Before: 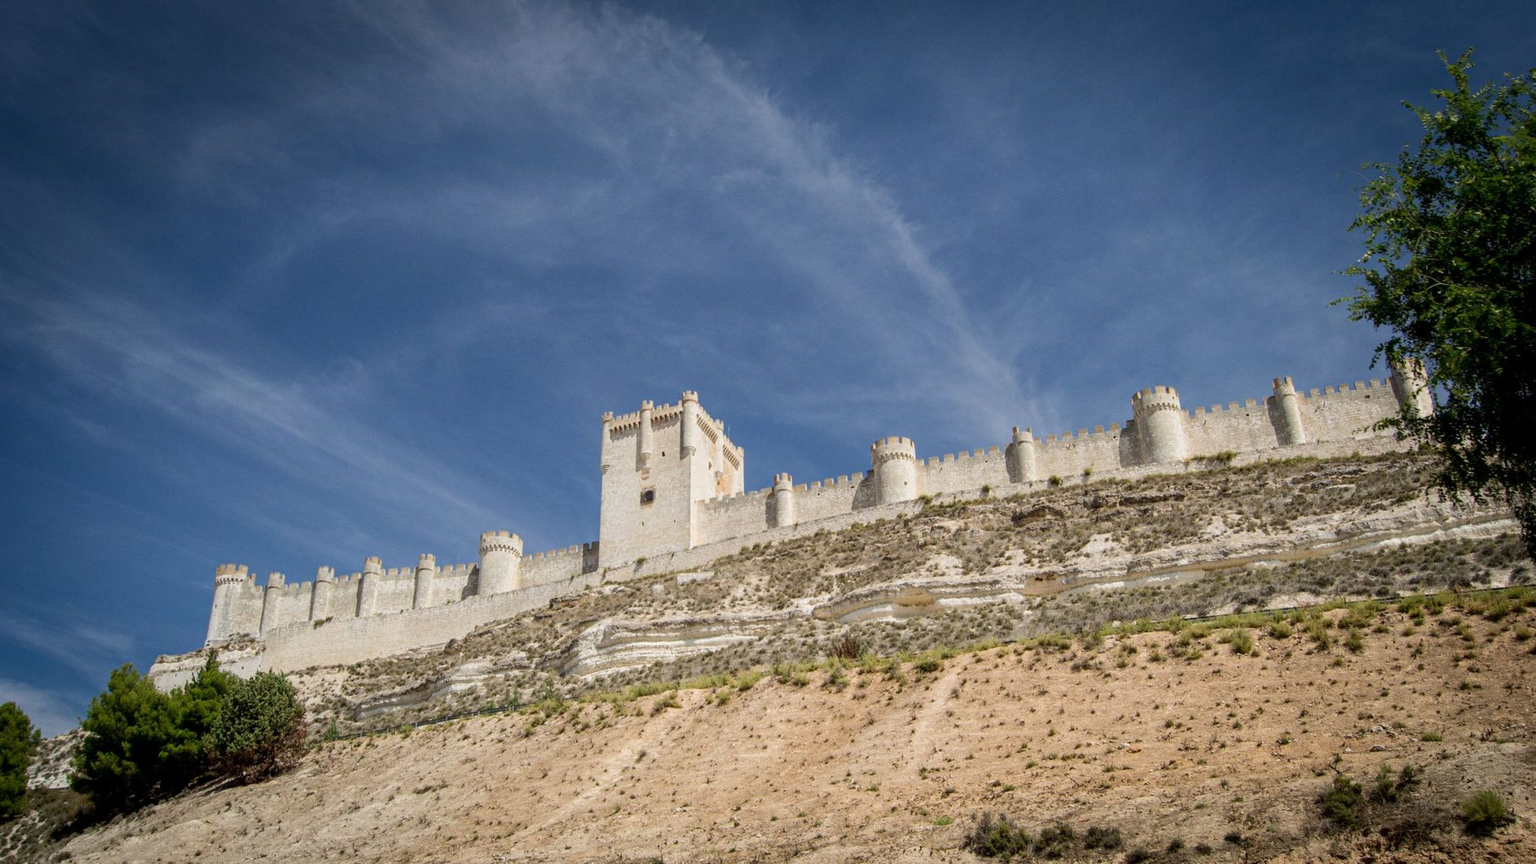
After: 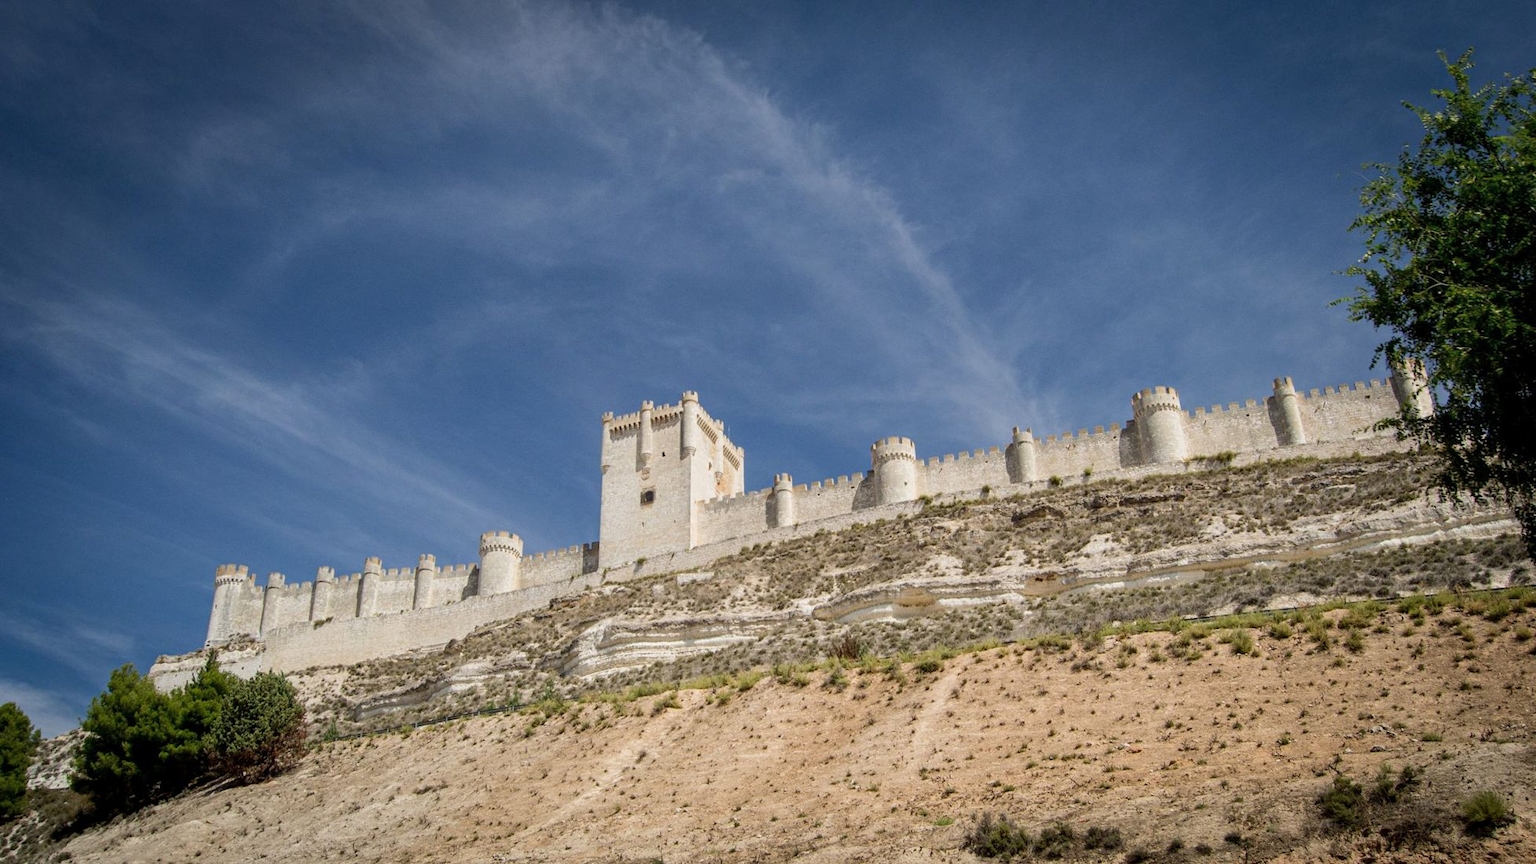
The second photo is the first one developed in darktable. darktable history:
shadows and highlights: shadows 29.4, highlights -28.9, low approximation 0.01, soften with gaussian
